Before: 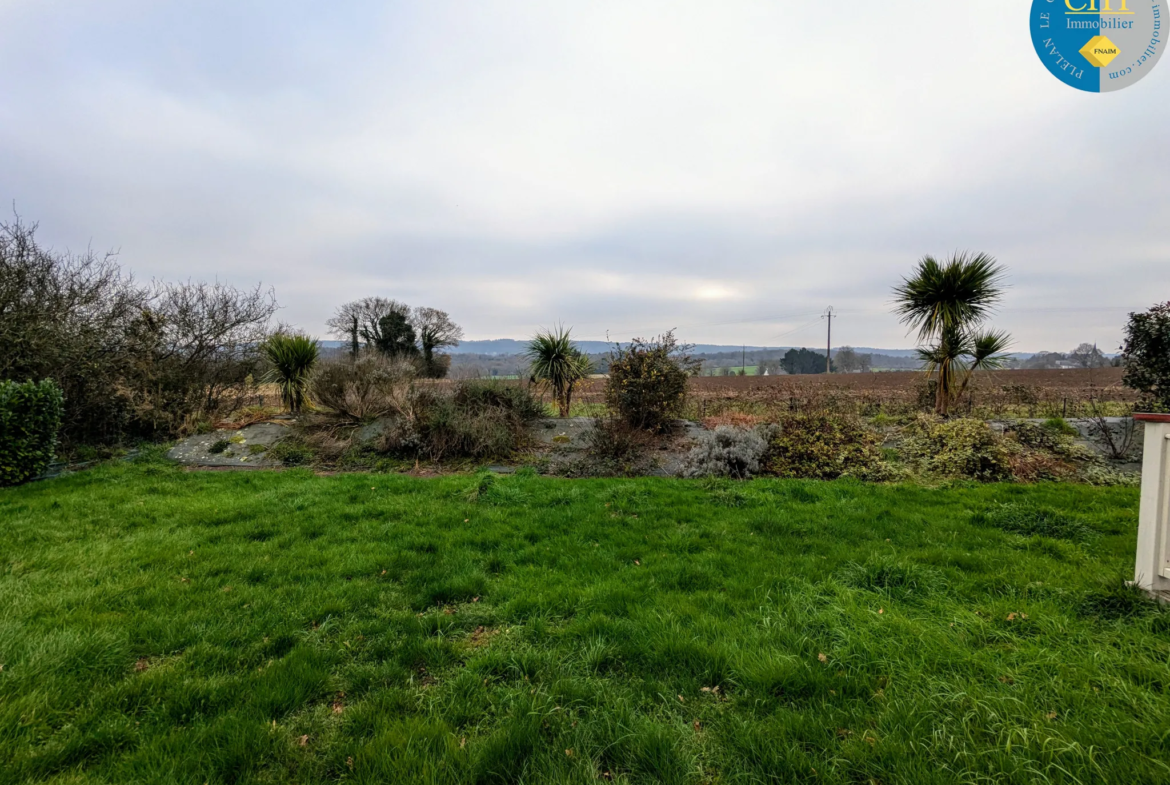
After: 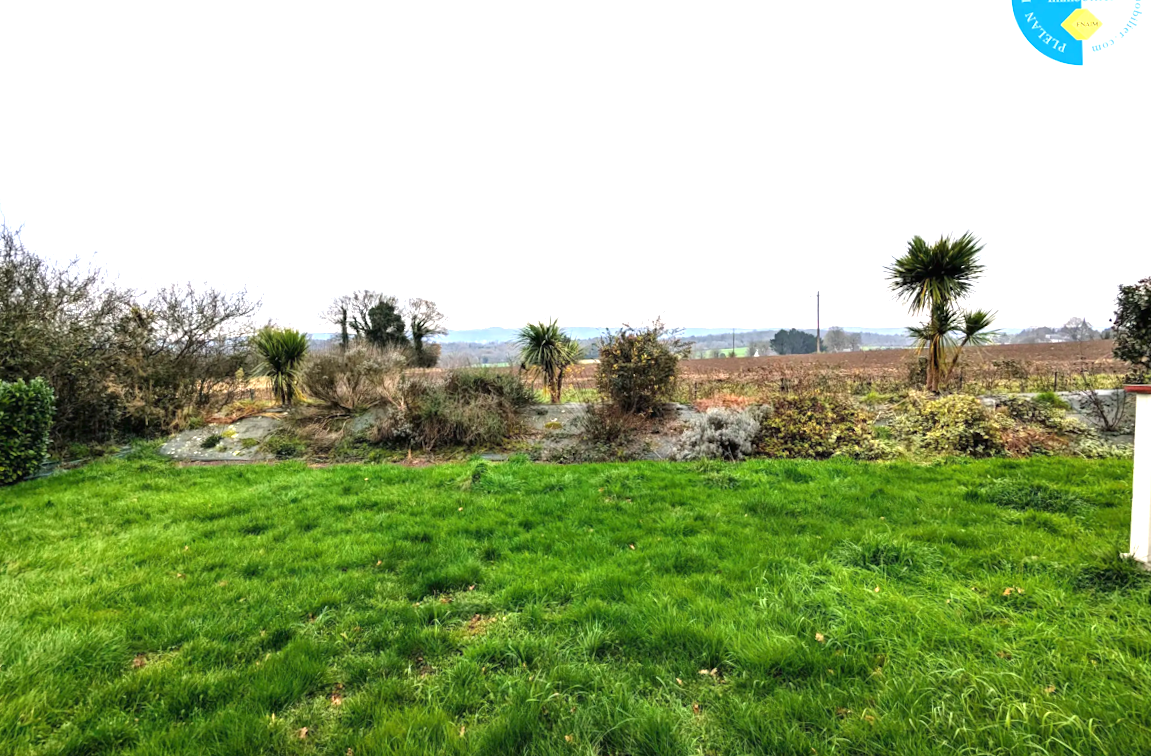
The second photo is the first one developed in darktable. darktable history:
exposure: black level correction 0, exposure 1.55 EV, compensate exposure bias true, compensate highlight preservation false
rotate and perspective: rotation -1.42°, crop left 0.016, crop right 0.984, crop top 0.035, crop bottom 0.965
